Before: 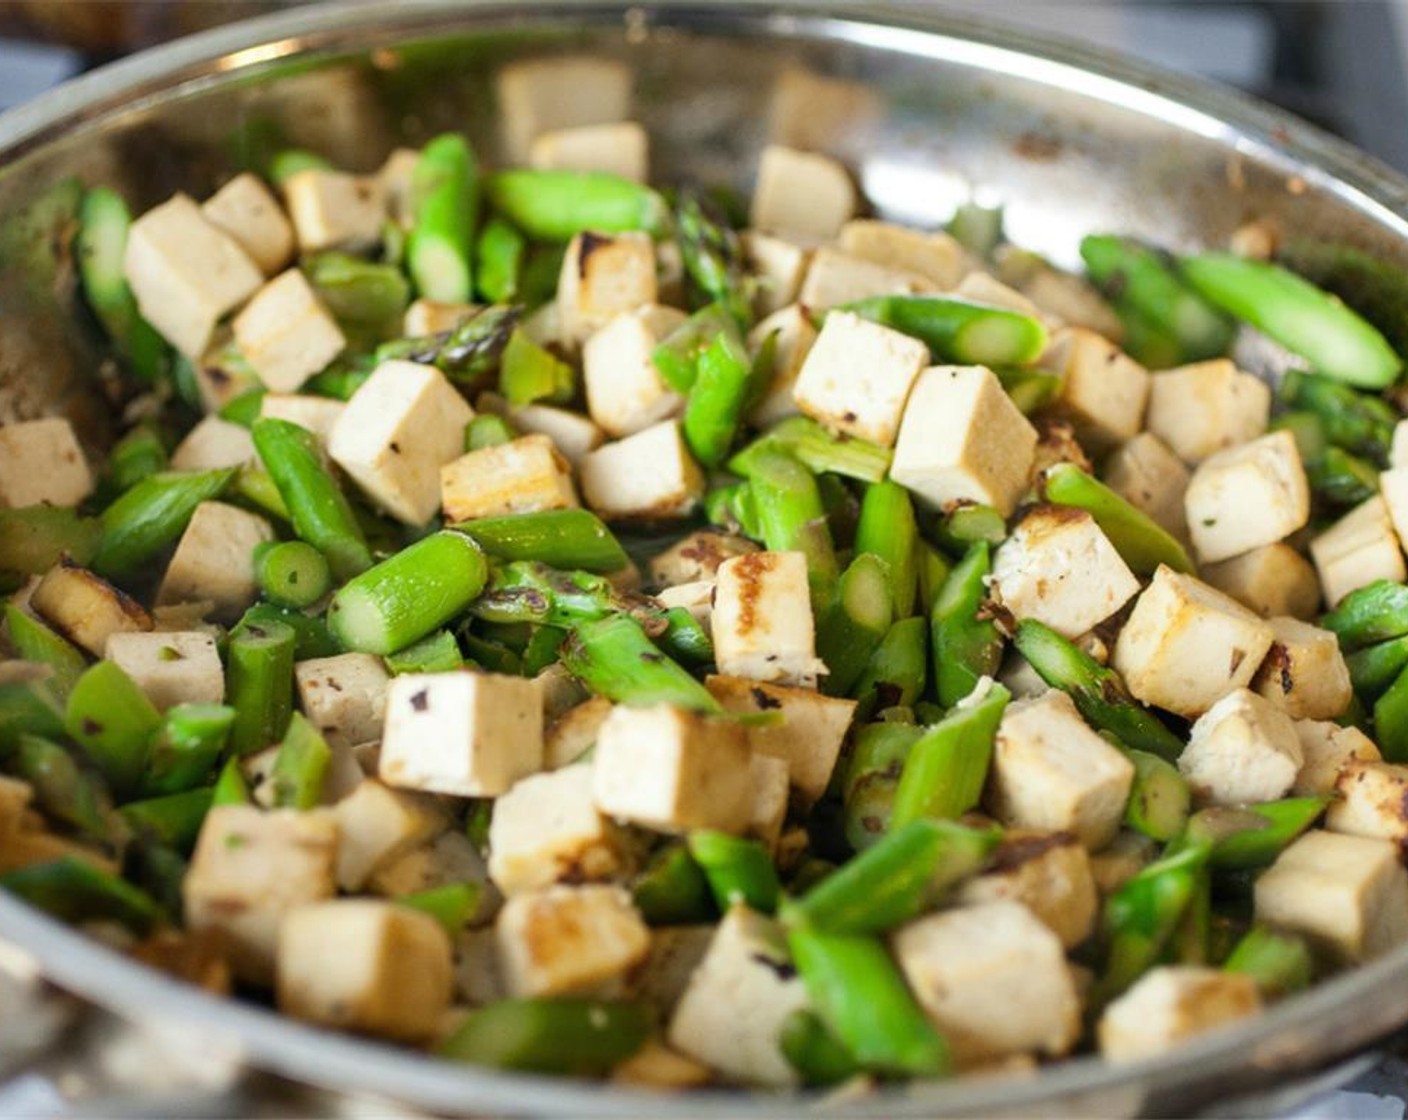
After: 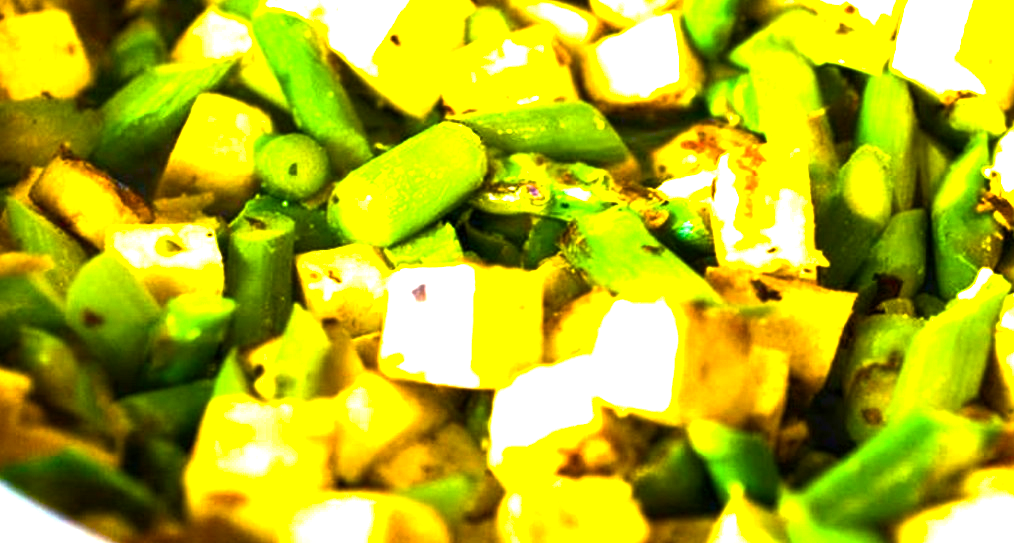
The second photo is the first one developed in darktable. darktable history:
crop: top 36.498%, right 27.964%, bottom 14.995%
color balance rgb: linear chroma grading › global chroma 20%, perceptual saturation grading › global saturation 65%, perceptual saturation grading › highlights 60%, perceptual saturation grading › mid-tones 50%, perceptual saturation grading › shadows 50%, perceptual brilliance grading › global brilliance 30%, perceptual brilliance grading › highlights 50%, perceptual brilliance grading › mid-tones 50%, perceptual brilliance grading › shadows -22%, global vibrance 20%
